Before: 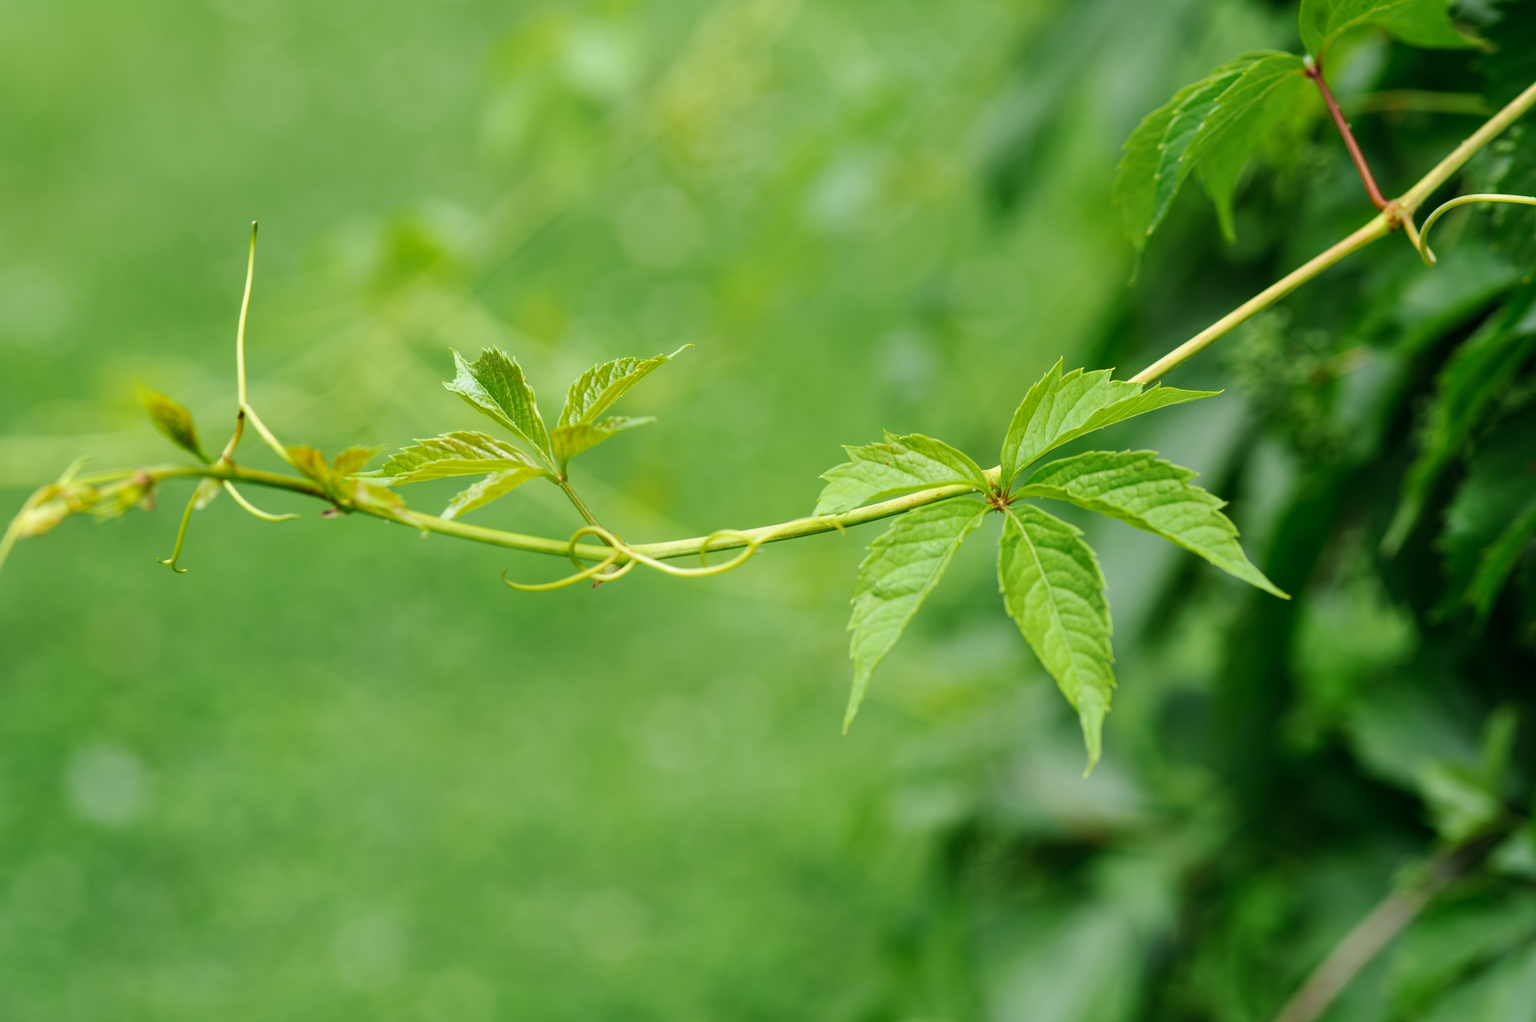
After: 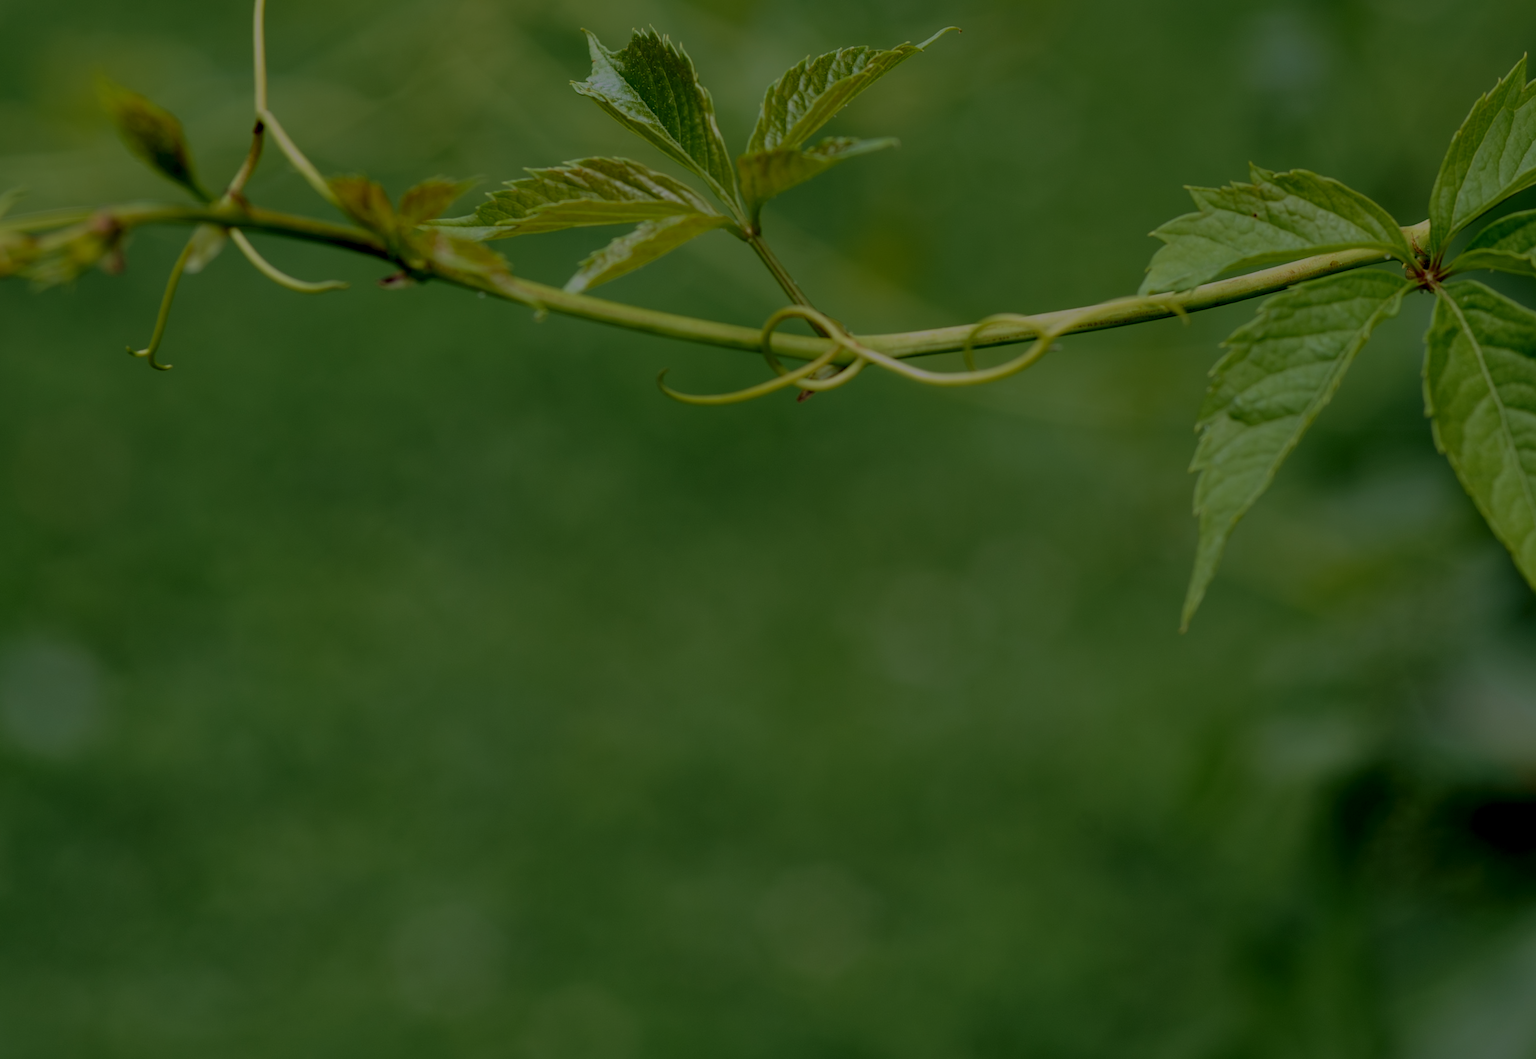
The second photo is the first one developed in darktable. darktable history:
velvia: on, module defaults
exposure: exposure -2.377 EV, compensate highlight preservation false
contrast equalizer: octaves 7, y [[0.6 ×6], [0.55 ×6], [0 ×6], [0 ×6], [0 ×6]]
crop and rotate: angle -0.697°, left 4.063%, top 31.562%, right 29.91%
